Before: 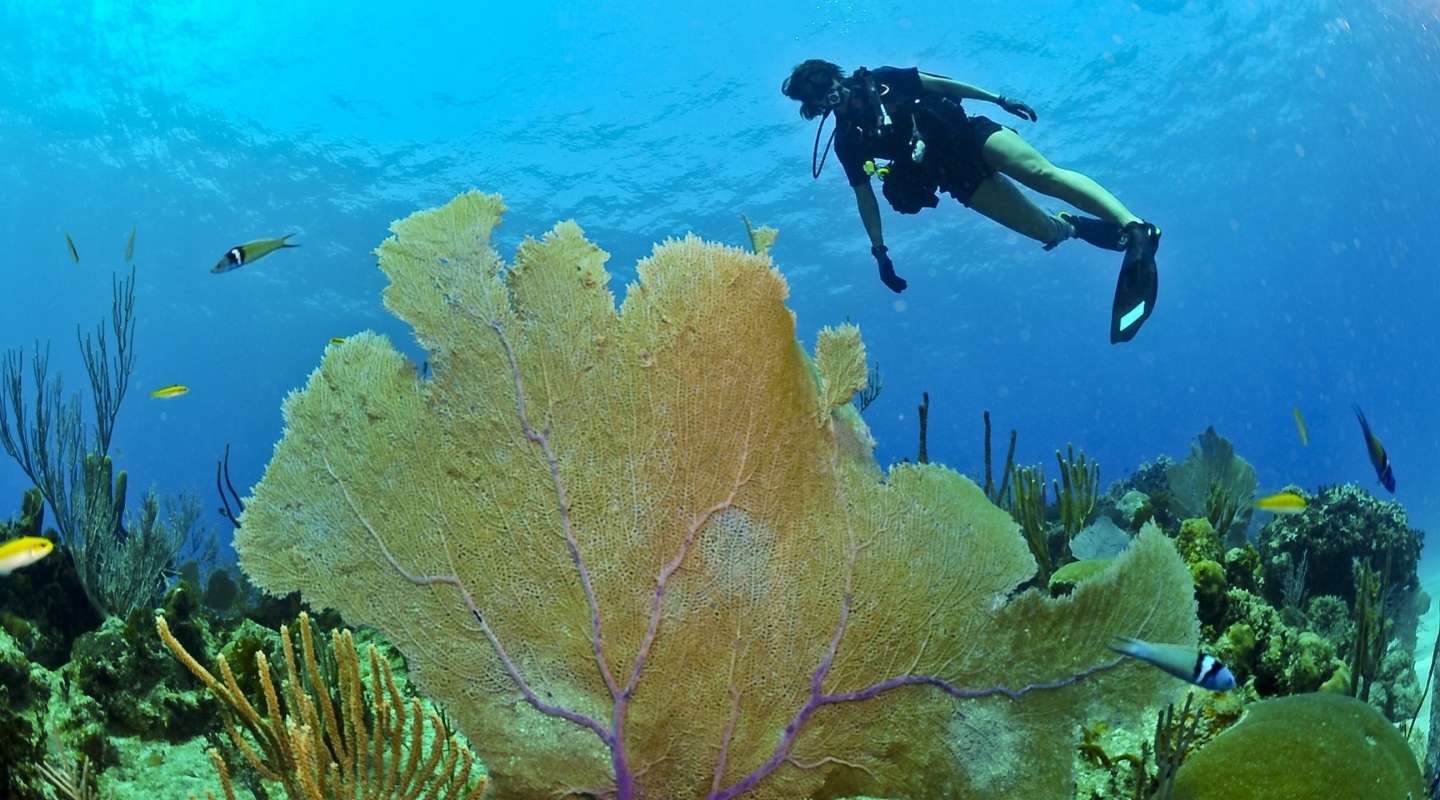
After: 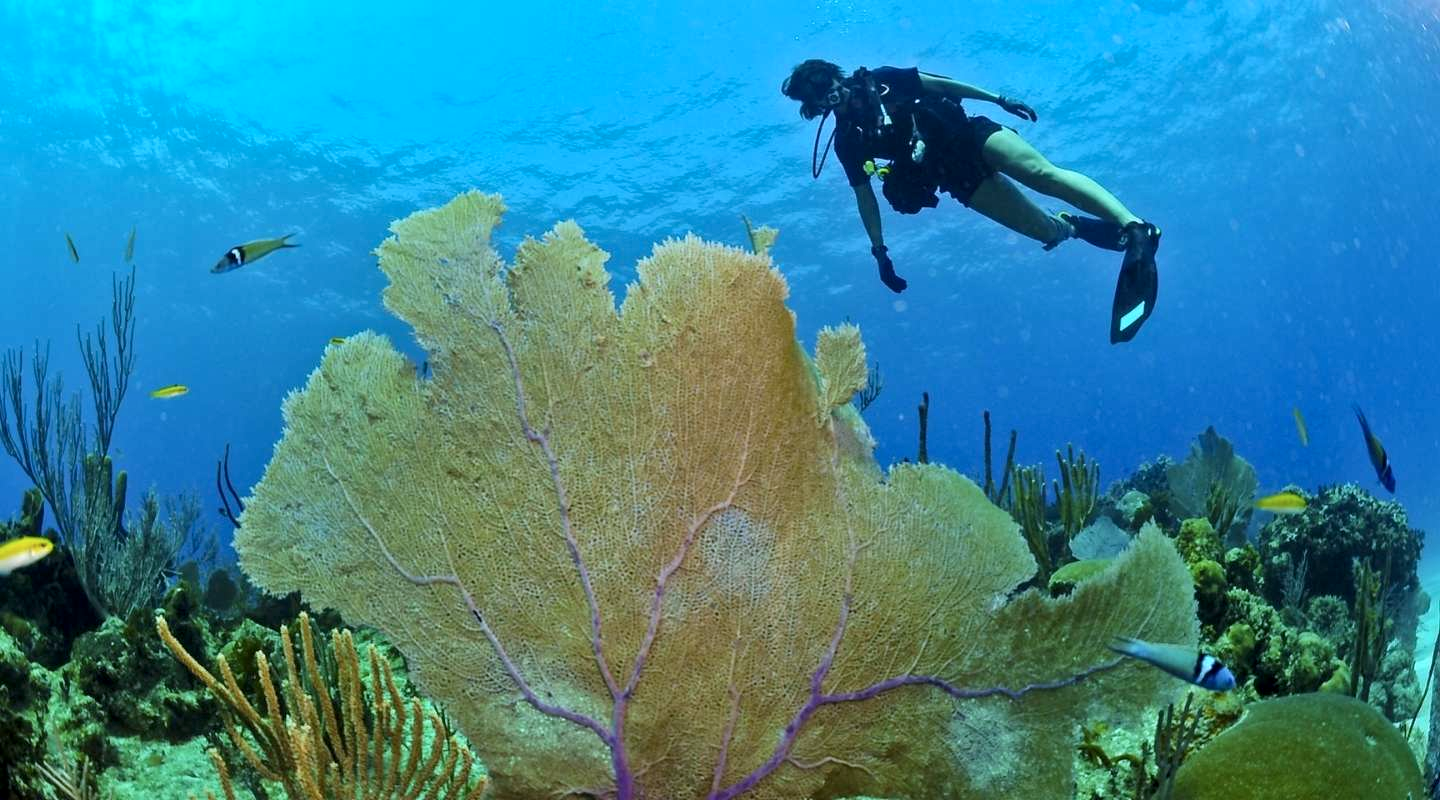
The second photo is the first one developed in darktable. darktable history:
local contrast: highlights 100%, shadows 102%, detail 120%, midtone range 0.2
exposure: exposure -0.019 EV, compensate highlight preservation false
color correction: highlights b* -0.02, saturation 0.984
color calibration: illuminant as shot in camera, x 0.358, y 0.373, temperature 4628.91 K
